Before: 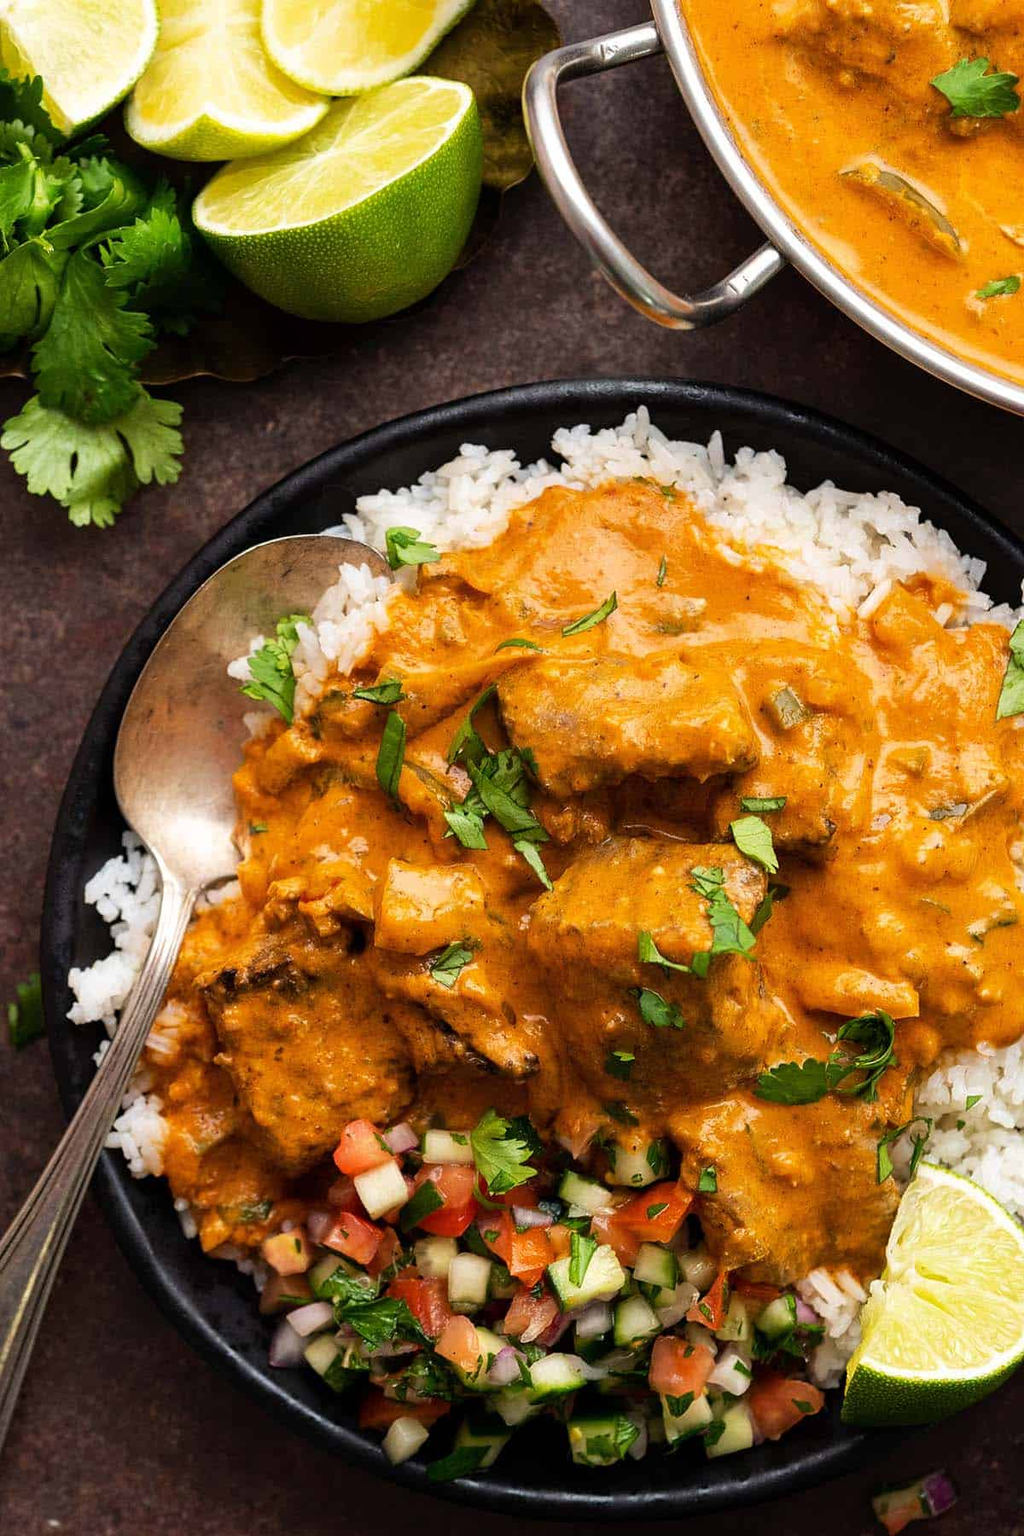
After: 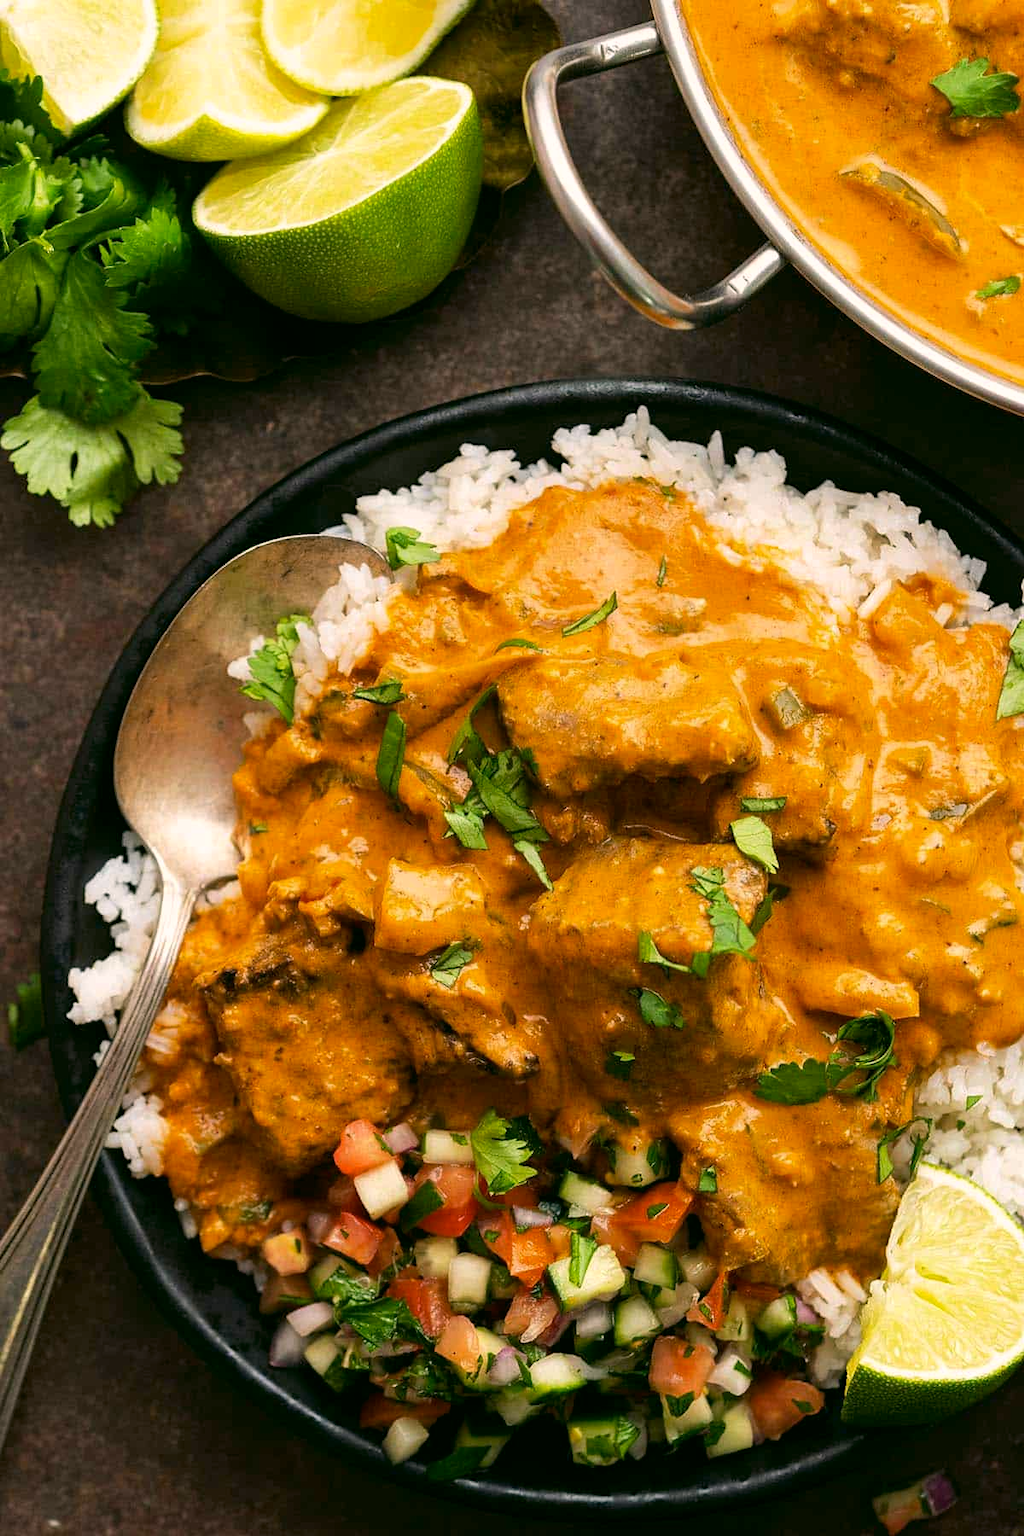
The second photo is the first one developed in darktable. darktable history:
color correction: highlights a* 3.97, highlights b* 4.96, shadows a* -7.5, shadows b* 4.64
